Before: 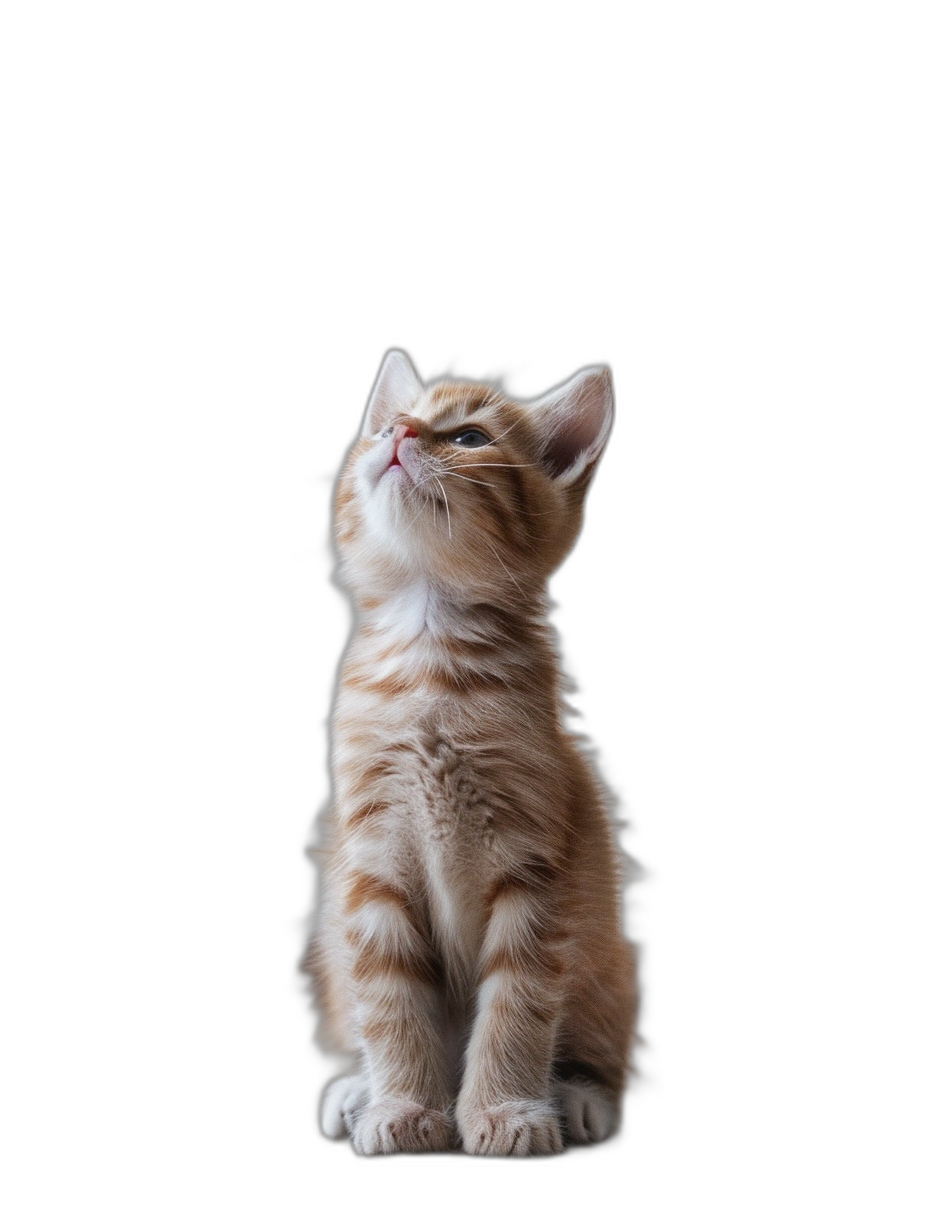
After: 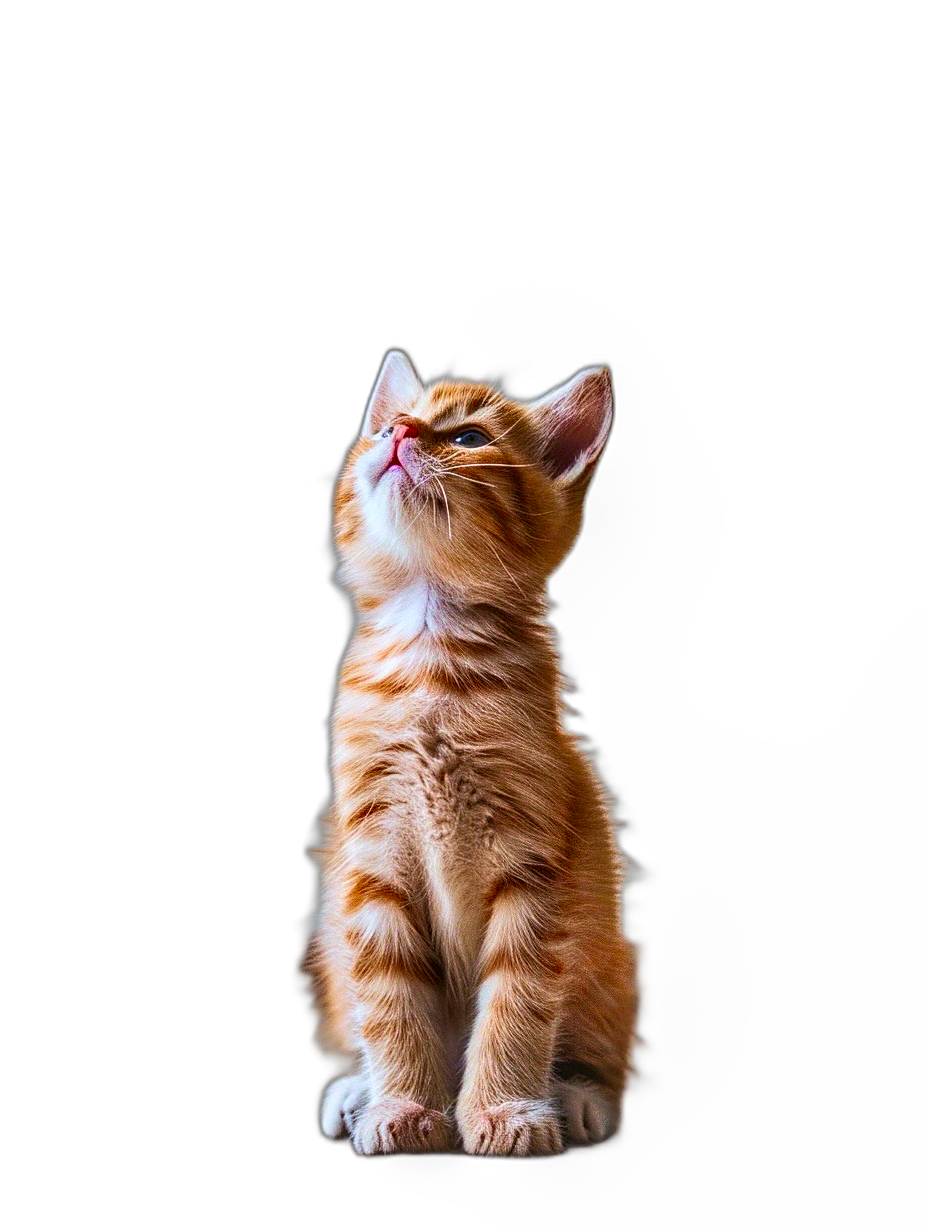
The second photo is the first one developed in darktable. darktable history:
velvia: on, module defaults
contrast brightness saturation: contrast 0.204, brightness 0.203, saturation 0.82
shadows and highlights: soften with gaussian
sharpen: on, module defaults
local contrast: detail 130%
color balance rgb: linear chroma grading › global chroma 14.868%, perceptual saturation grading › global saturation 0.898%, global vibrance 20%
